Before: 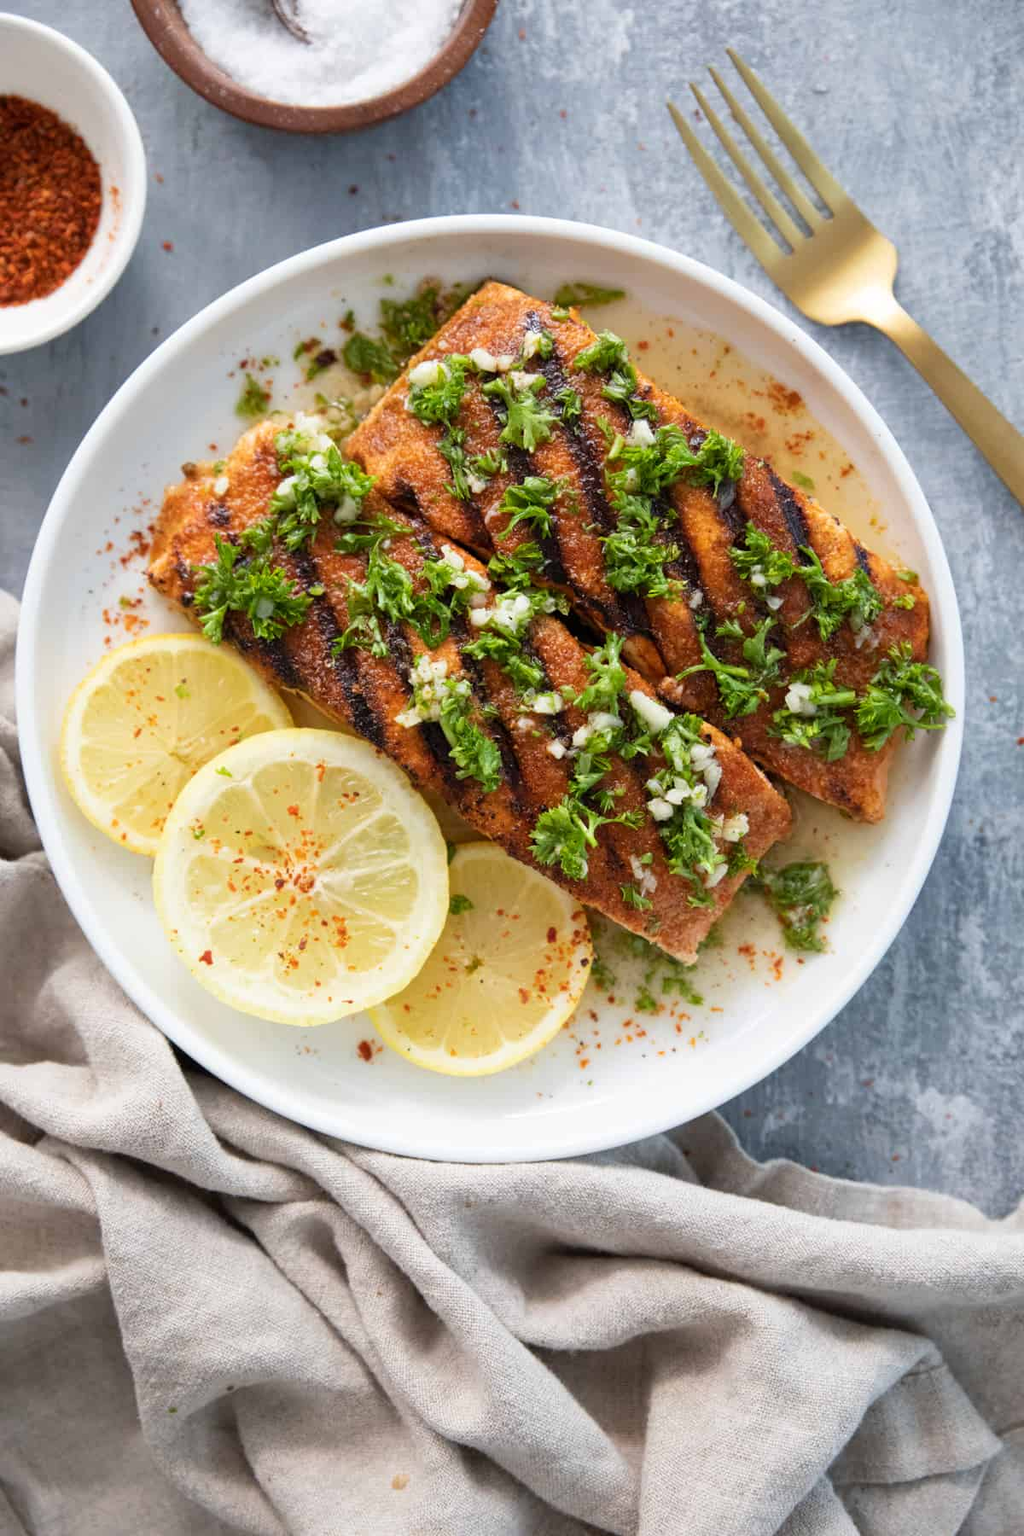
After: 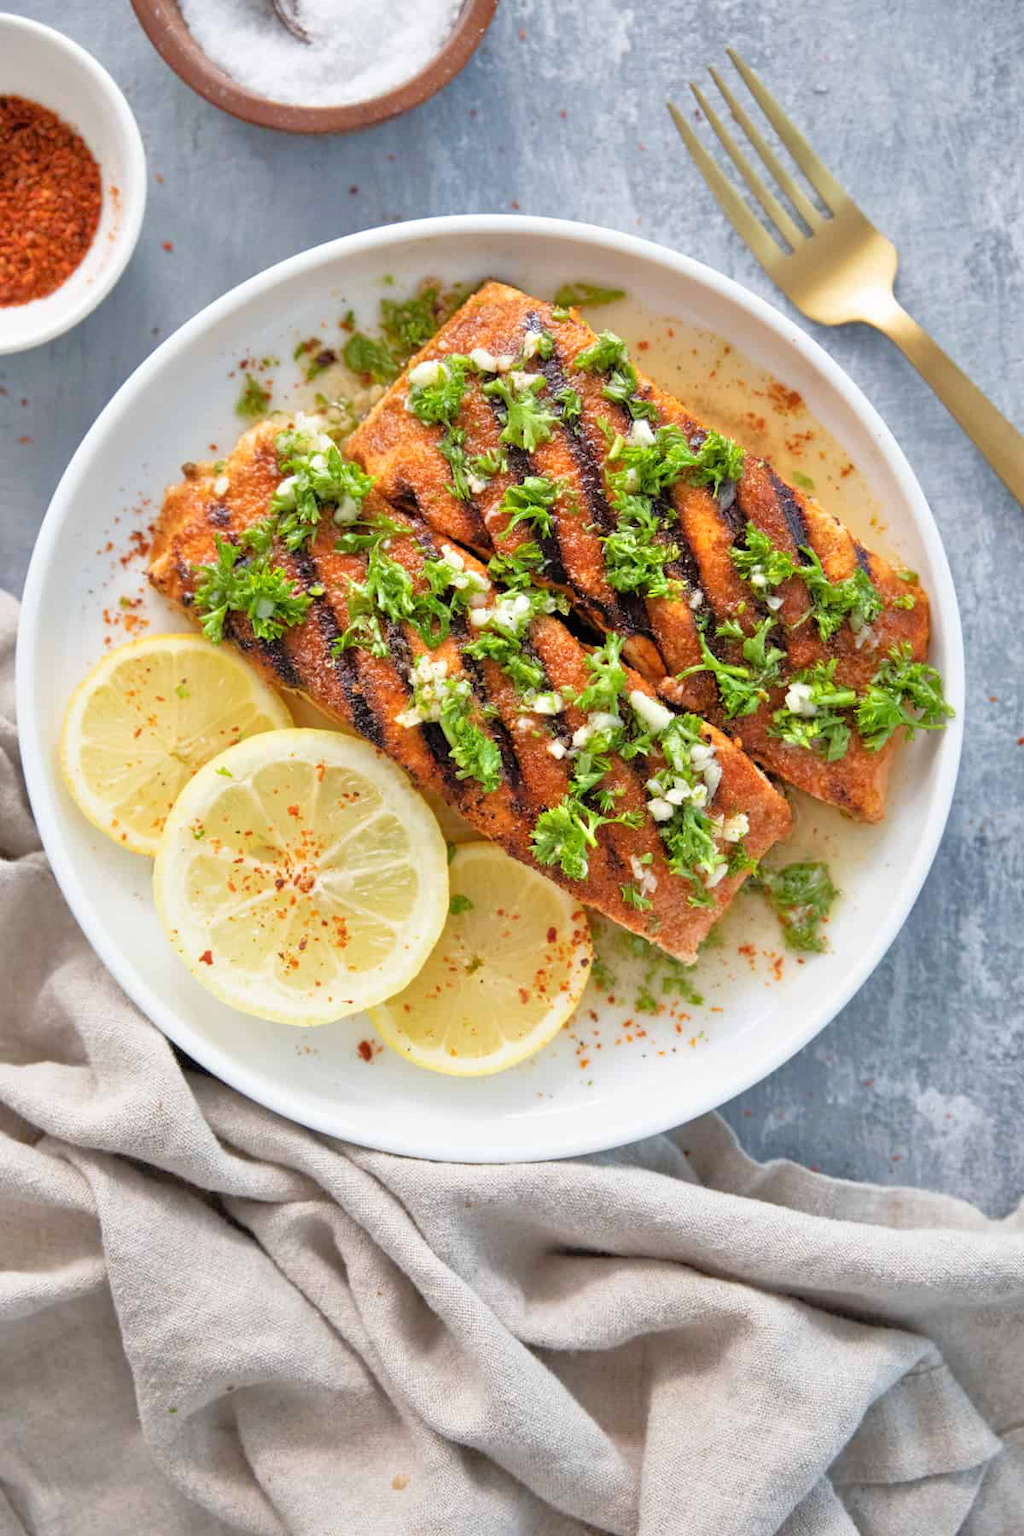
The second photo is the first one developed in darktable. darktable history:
exposure: exposure -0.064 EV, compensate highlight preservation false
tone equalizer: -7 EV 0.15 EV, -6 EV 0.6 EV, -5 EV 1.15 EV, -4 EV 1.33 EV, -3 EV 1.15 EV, -2 EV 0.6 EV, -1 EV 0.15 EV, mask exposure compensation -0.5 EV
